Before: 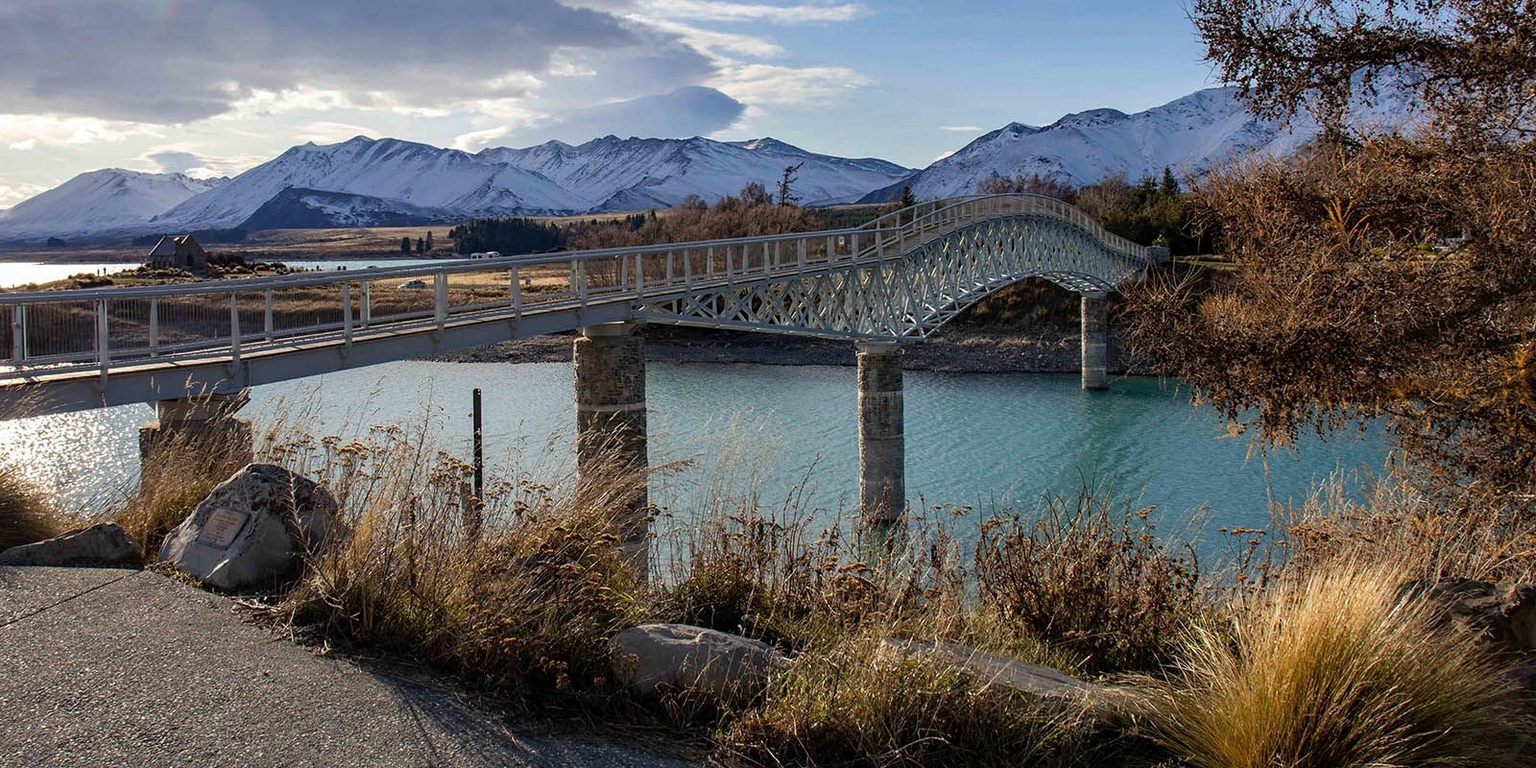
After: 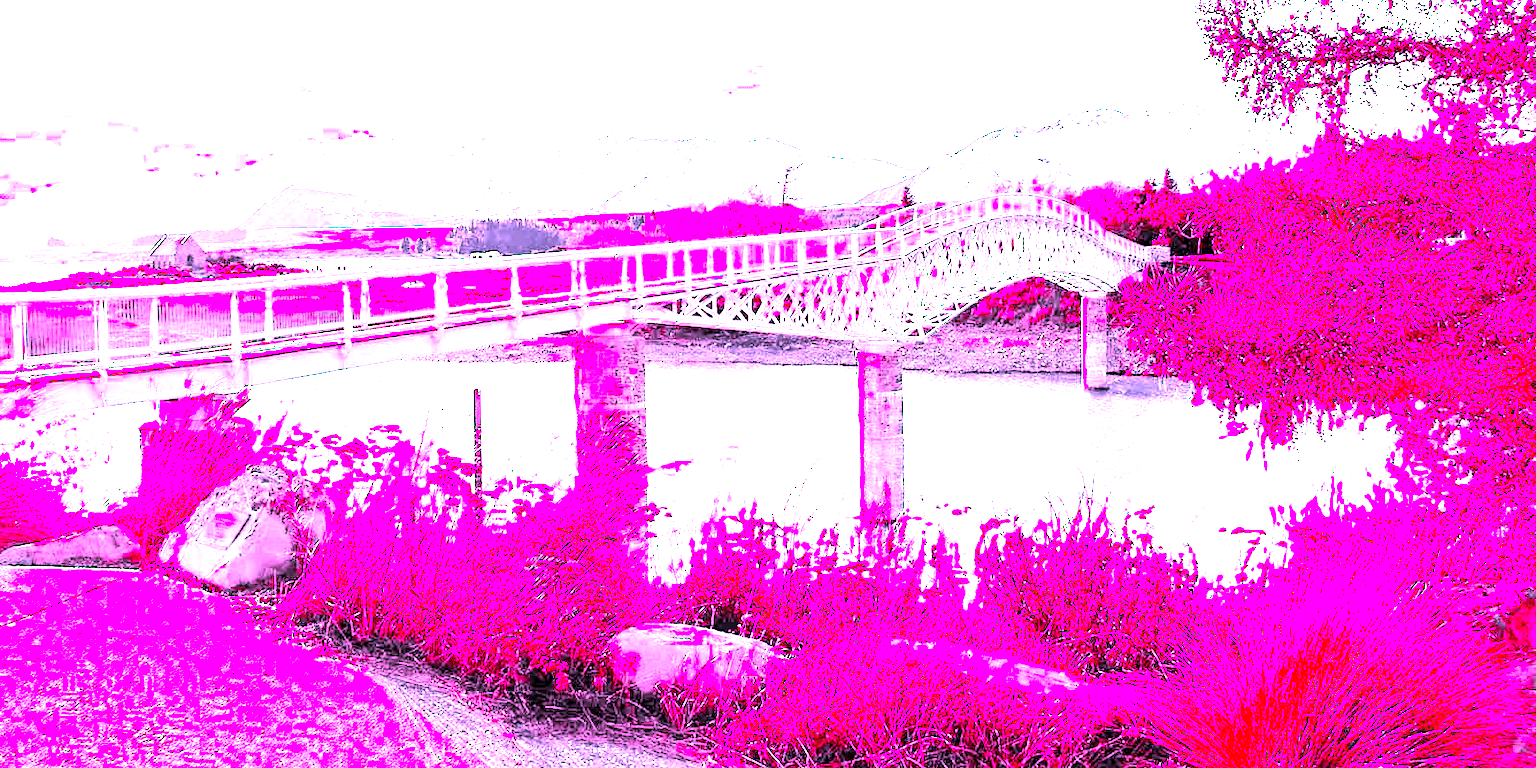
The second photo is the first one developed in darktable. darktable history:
contrast brightness saturation: brightness 0.13
exposure: black level correction 0.001, exposure 0.5 EV, compensate exposure bias true, compensate highlight preservation false
color zones: curves: ch1 [(0, 0.638) (0.193, 0.442) (0.286, 0.15) (0.429, 0.14) (0.571, 0.142) (0.714, 0.154) (0.857, 0.175) (1, 0.638)]
white balance: red 8, blue 8
